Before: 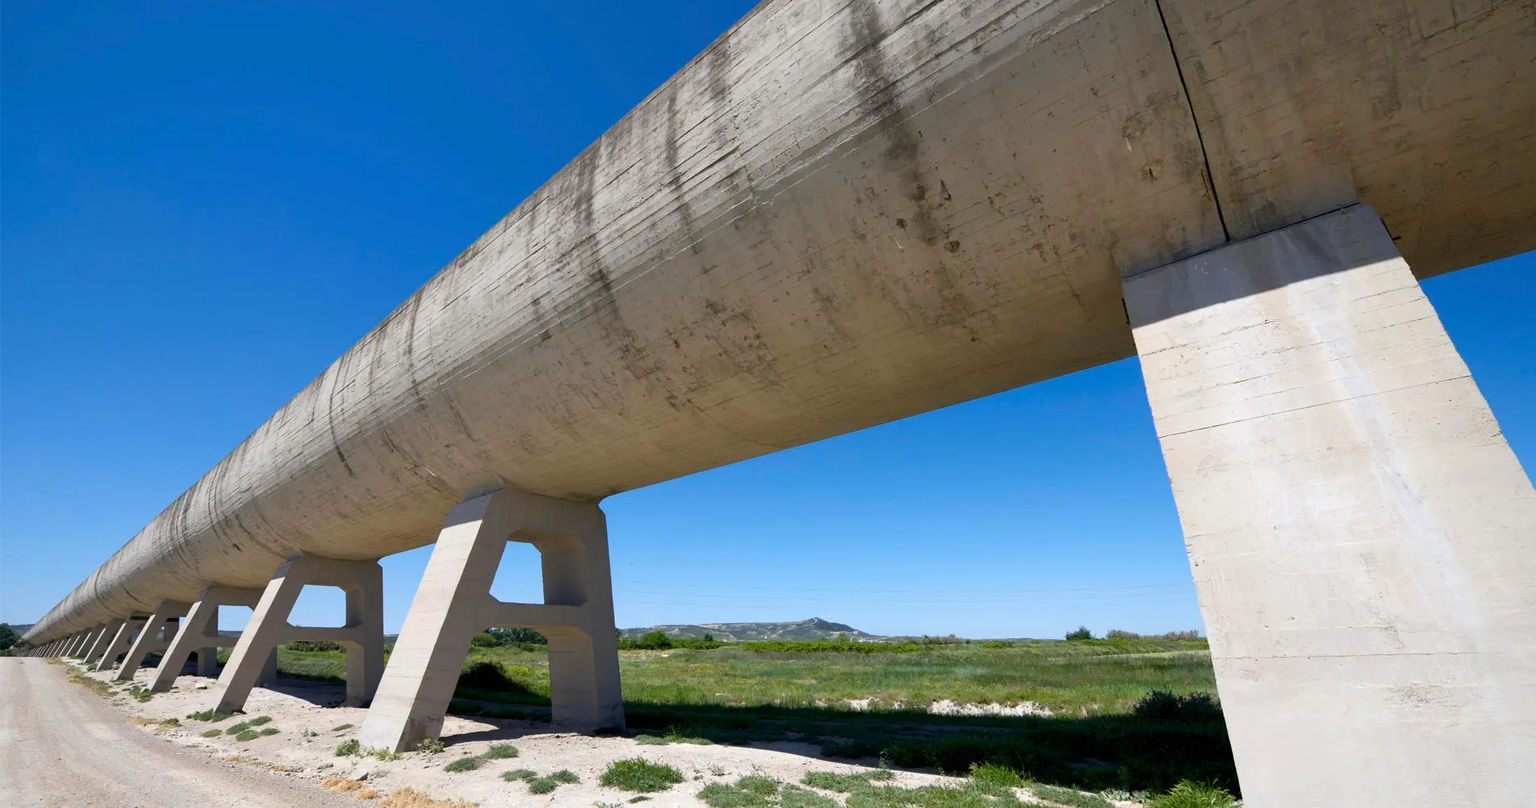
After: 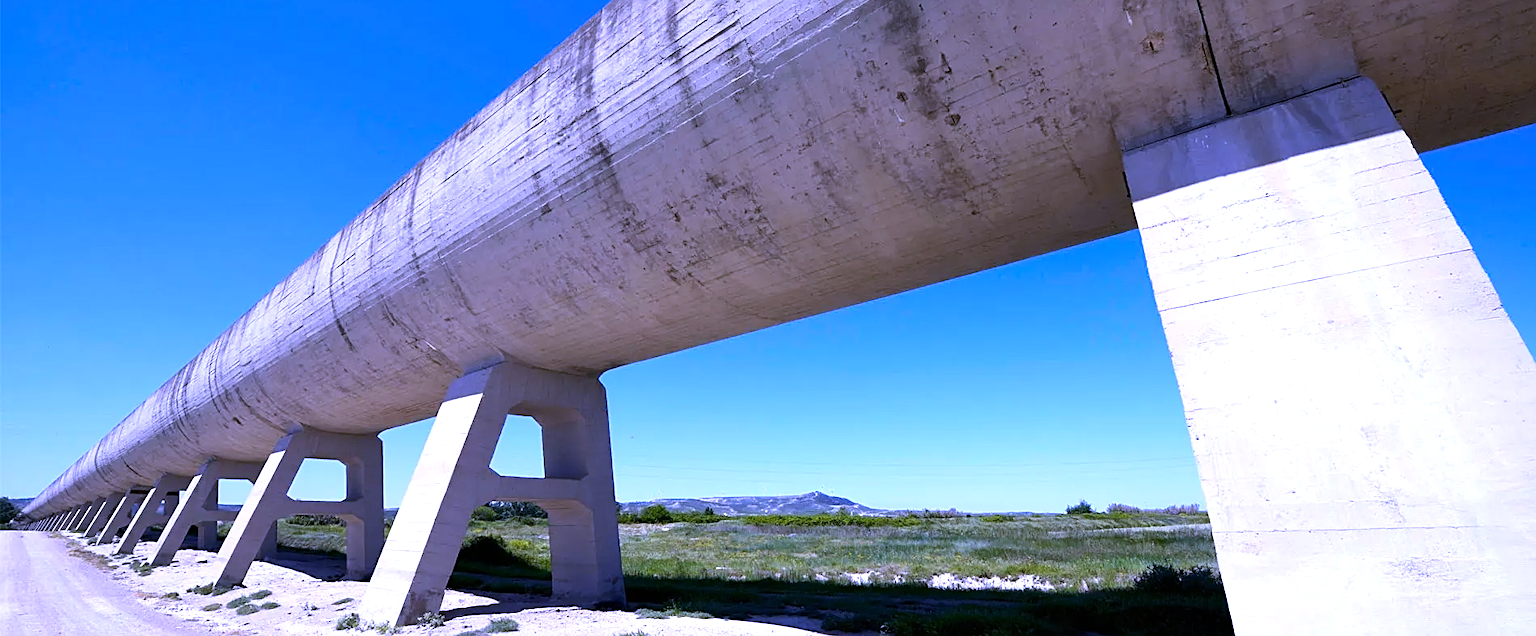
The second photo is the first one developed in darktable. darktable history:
tone equalizer: -8 EV -0.417 EV, -7 EV -0.389 EV, -6 EV -0.333 EV, -5 EV -0.222 EV, -3 EV 0.222 EV, -2 EV 0.333 EV, -1 EV 0.389 EV, +0 EV 0.417 EV, edges refinement/feathering 500, mask exposure compensation -1.57 EV, preserve details no
white balance: red 0.98, blue 1.61
crop and rotate: top 15.774%, bottom 5.506%
sharpen: on, module defaults
